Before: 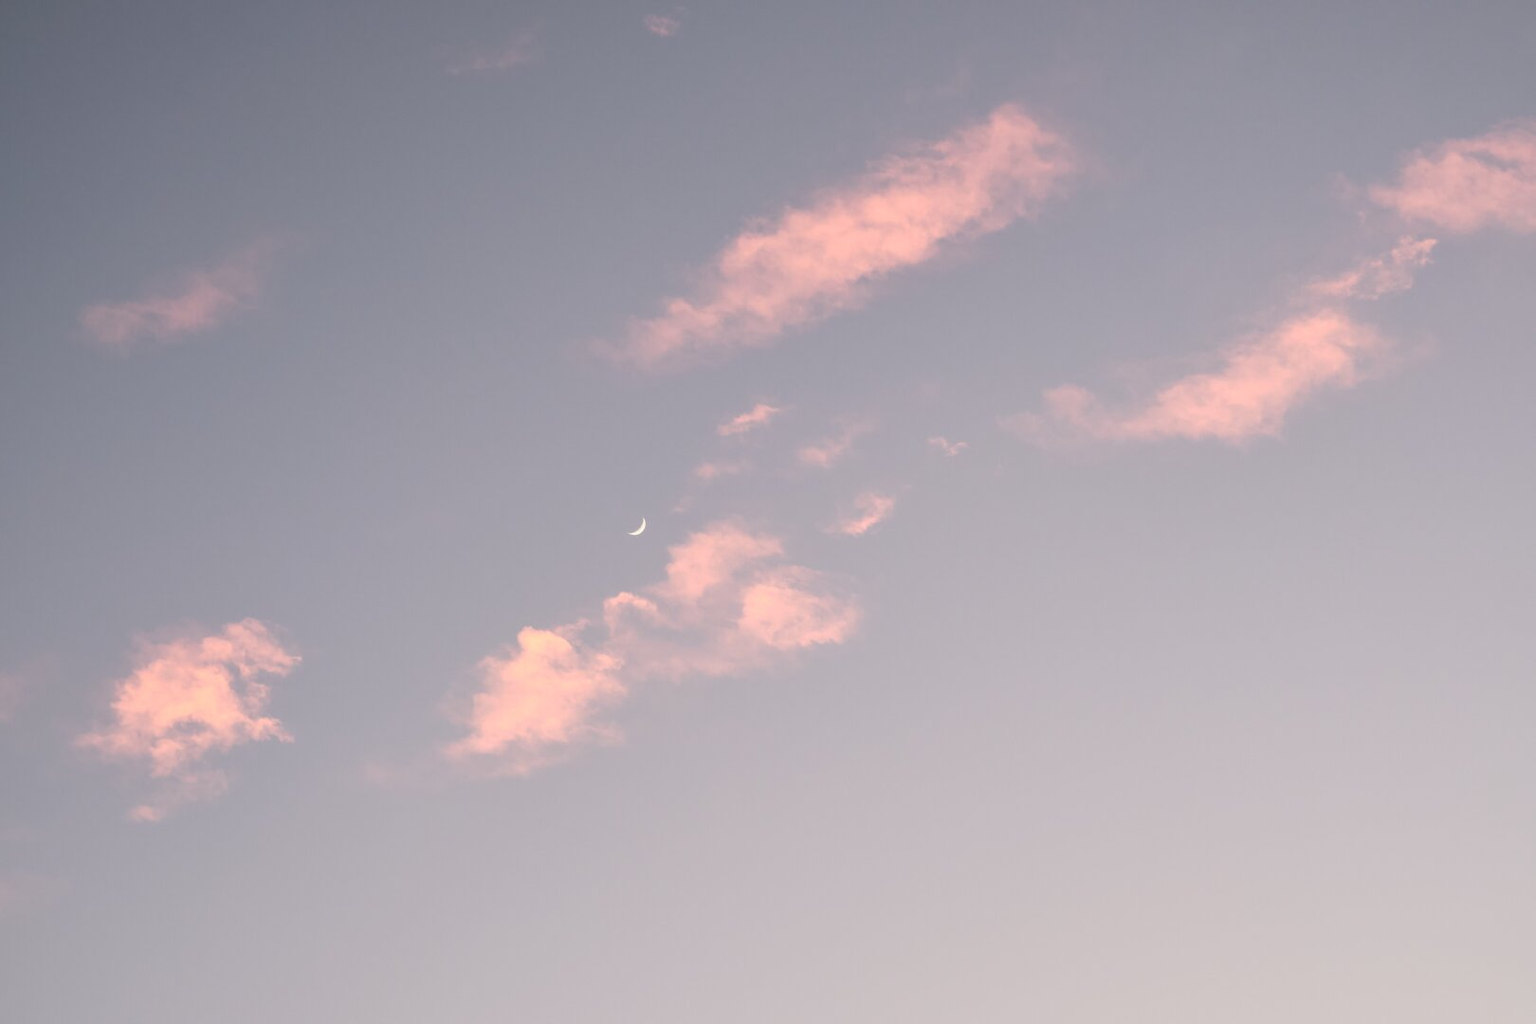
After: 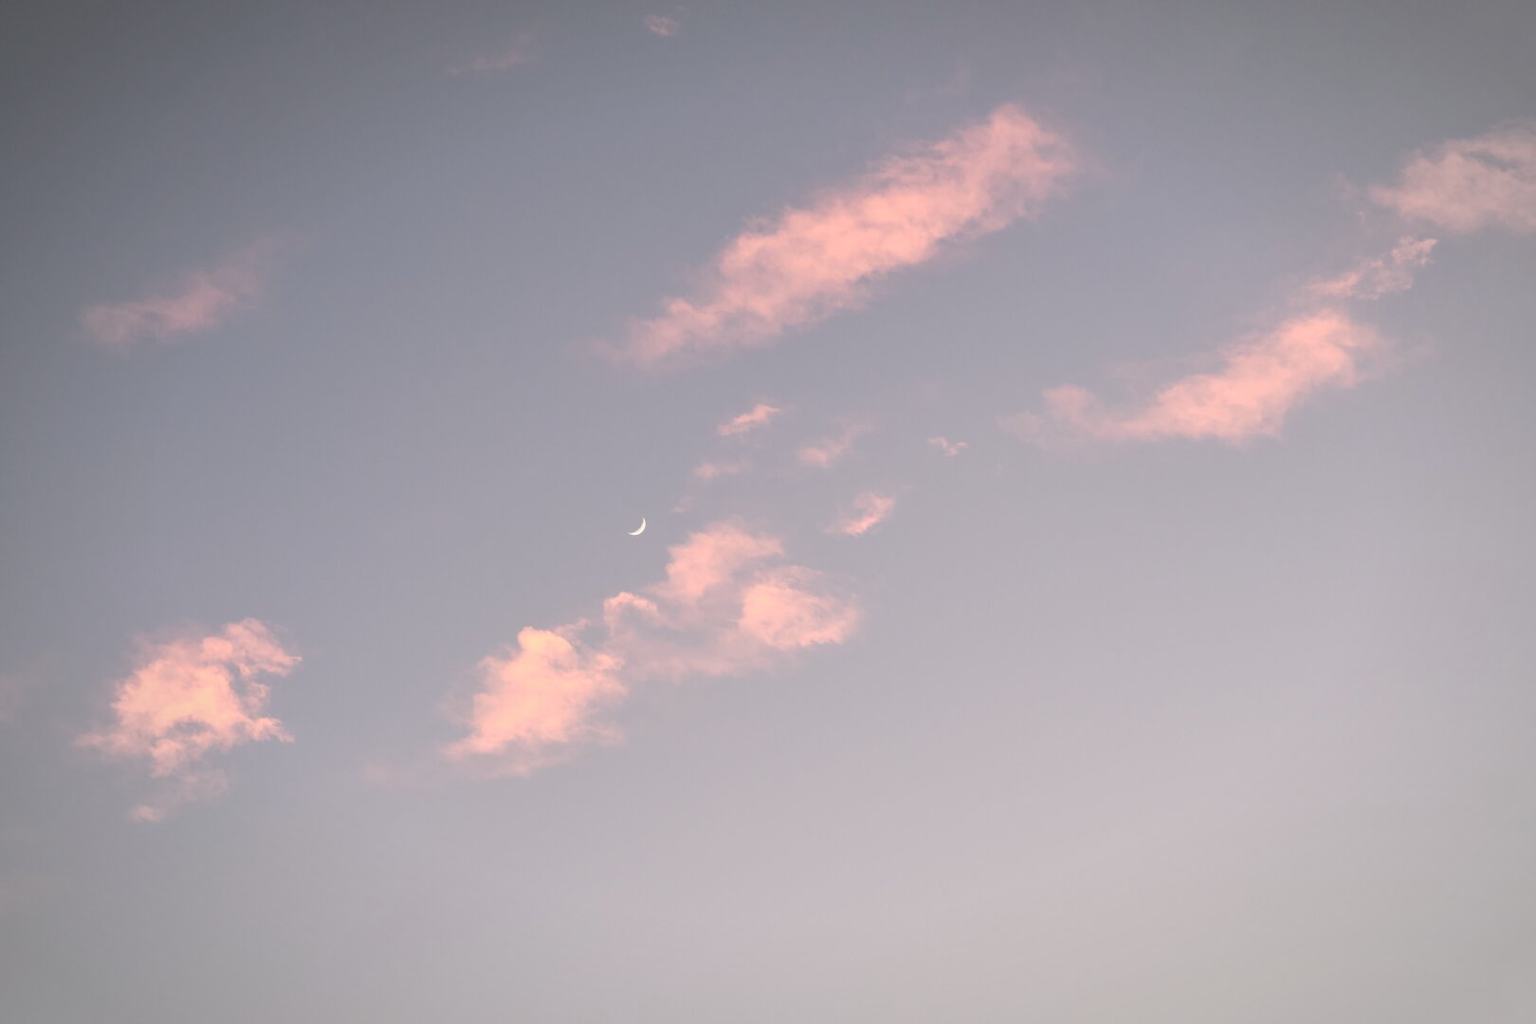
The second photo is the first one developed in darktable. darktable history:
vignetting: fall-off start 78.9%, brightness -0.264, width/height ratio 1.328
